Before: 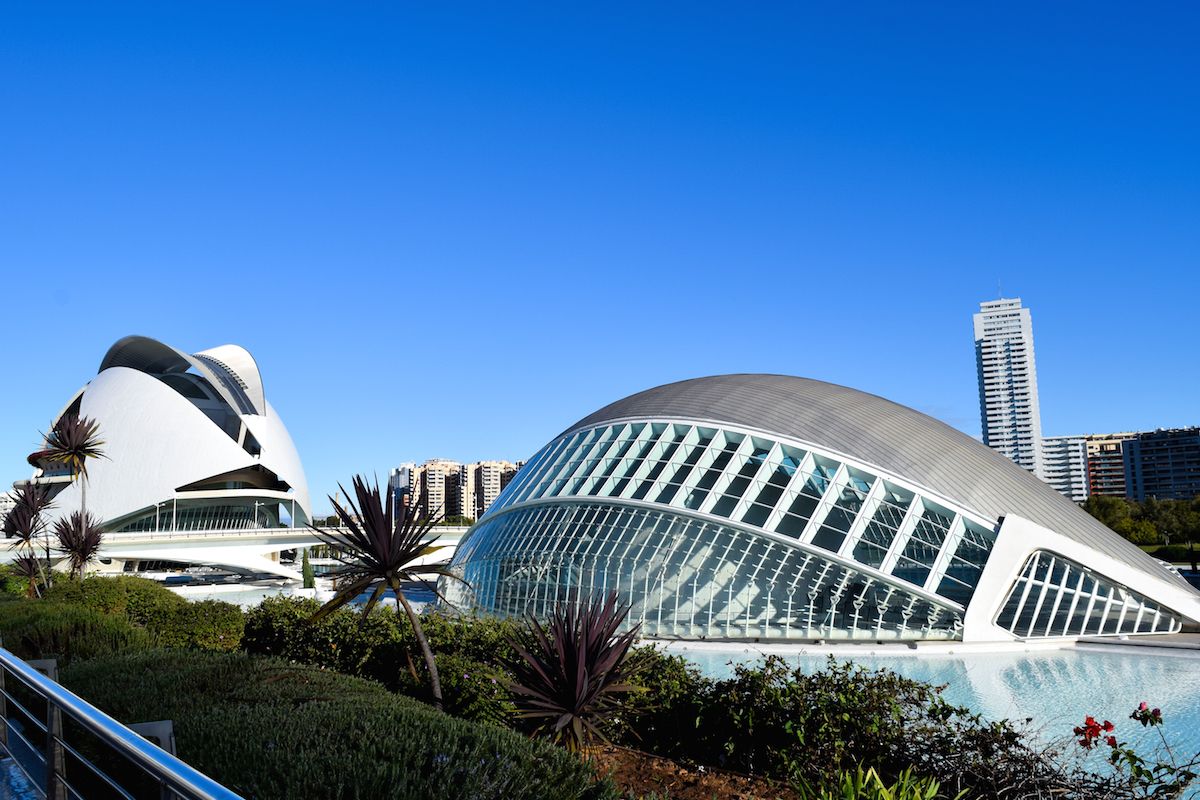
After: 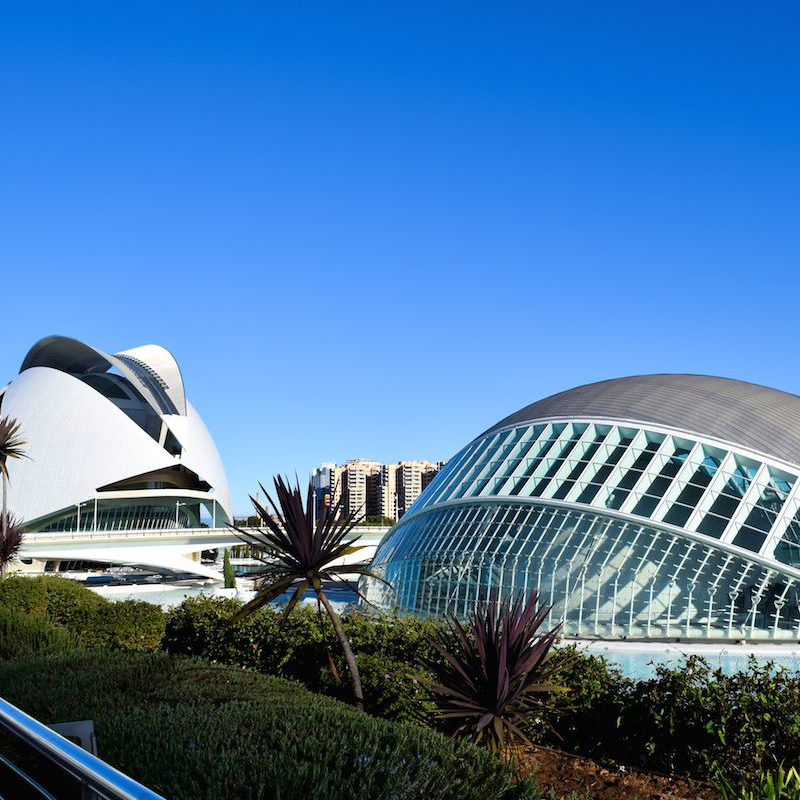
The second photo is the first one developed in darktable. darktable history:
crop and rotate: left 6.617%, right 26.717%
velvia: on, module defaults
